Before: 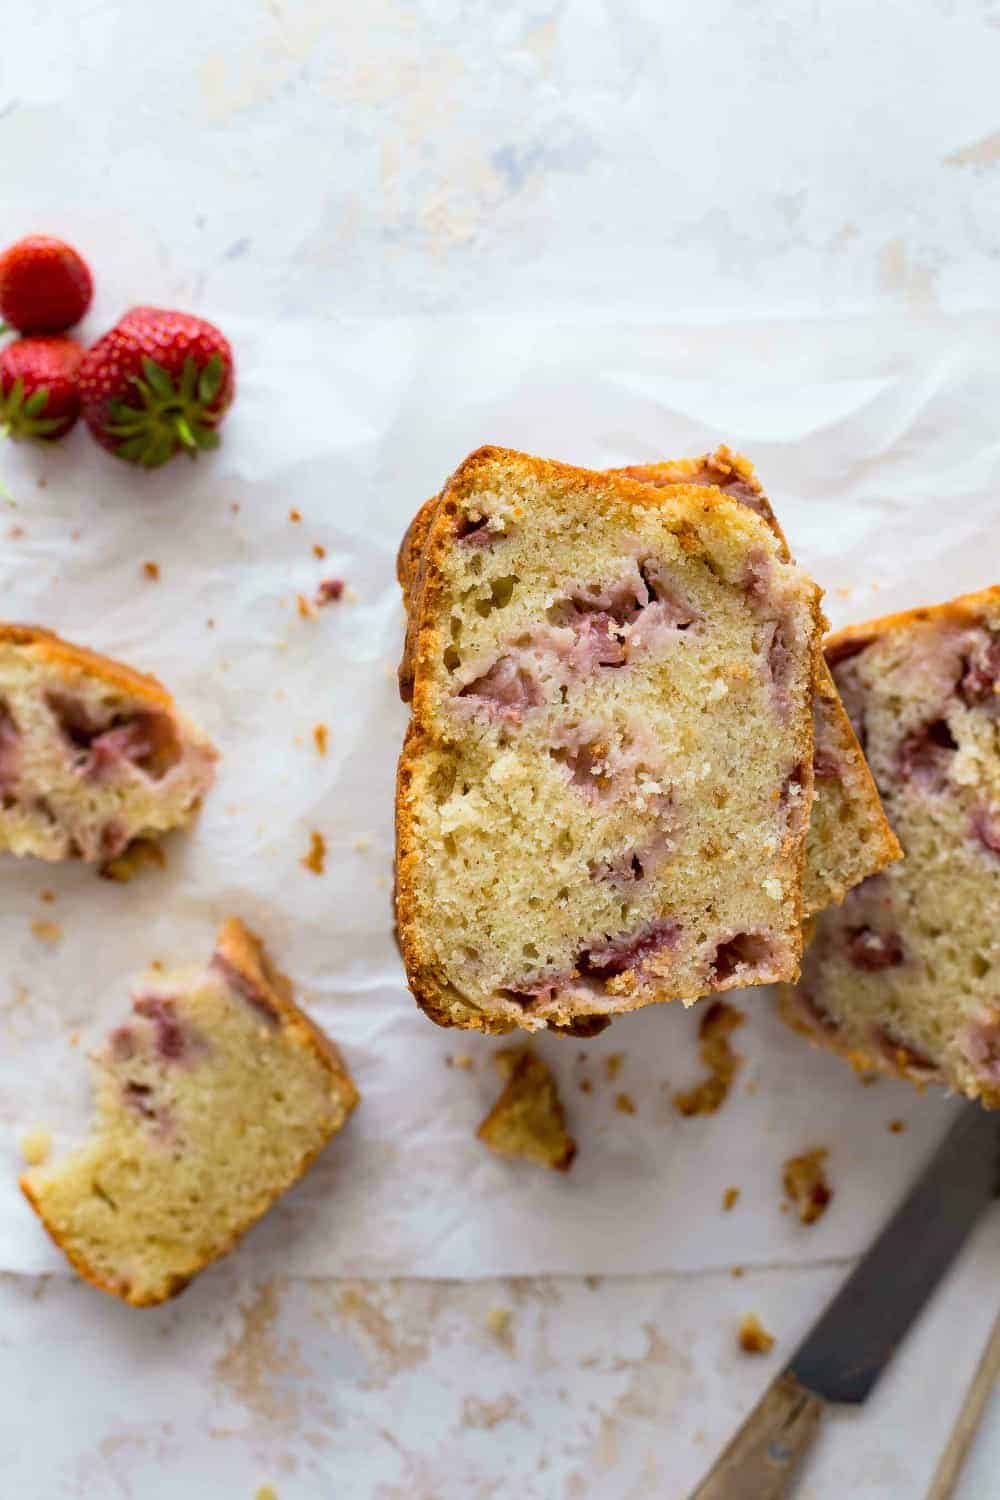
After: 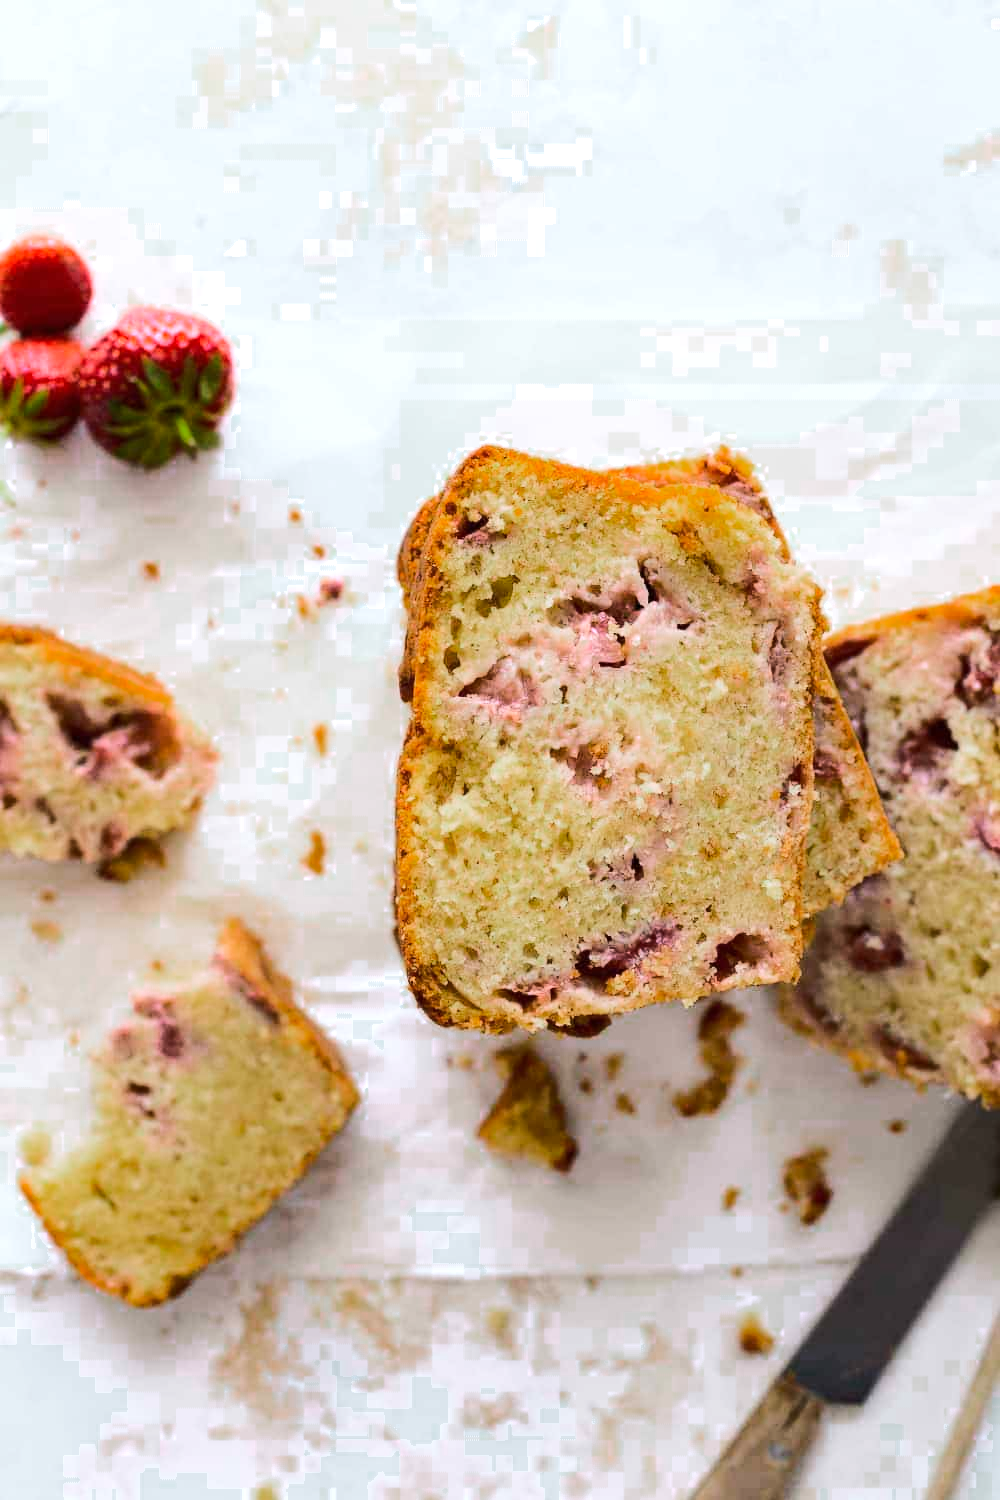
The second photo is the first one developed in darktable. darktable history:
rgb curve: curves: ch0 [(0, 0) (0.284, 0.292) (0.505, 0.644) (1, 1)]; ch1 [(0, 0) (0.284, 0.292) (0.505, 0.644) (1, 1)]; ch2 [(0, 0) (0.284, 0.292) (0.505, 0.644) (1, 1)], compensate middle gray true
color zones: curves: ch0 [(0.203, 0.433) (0.607, 0.517) (0.697, 0.696) (0.705, 0.897)]
